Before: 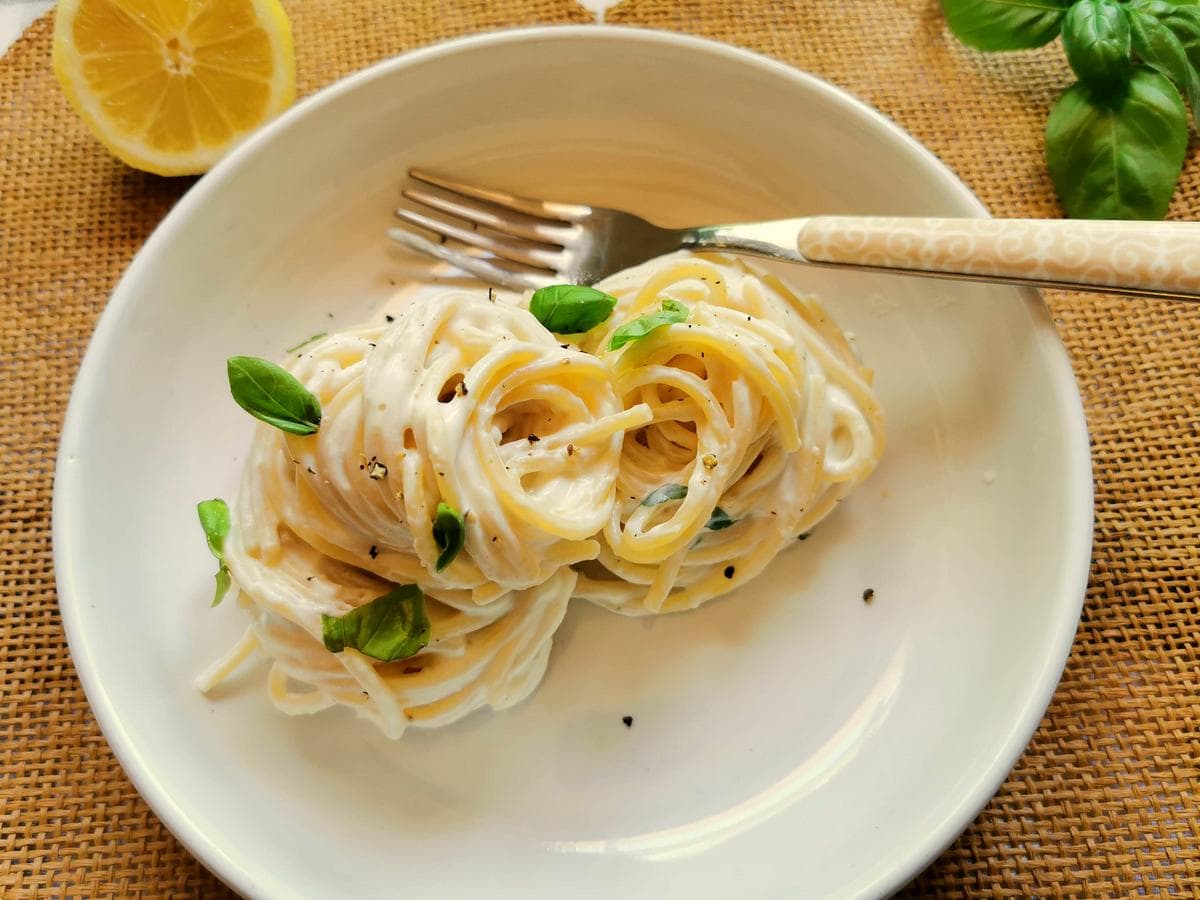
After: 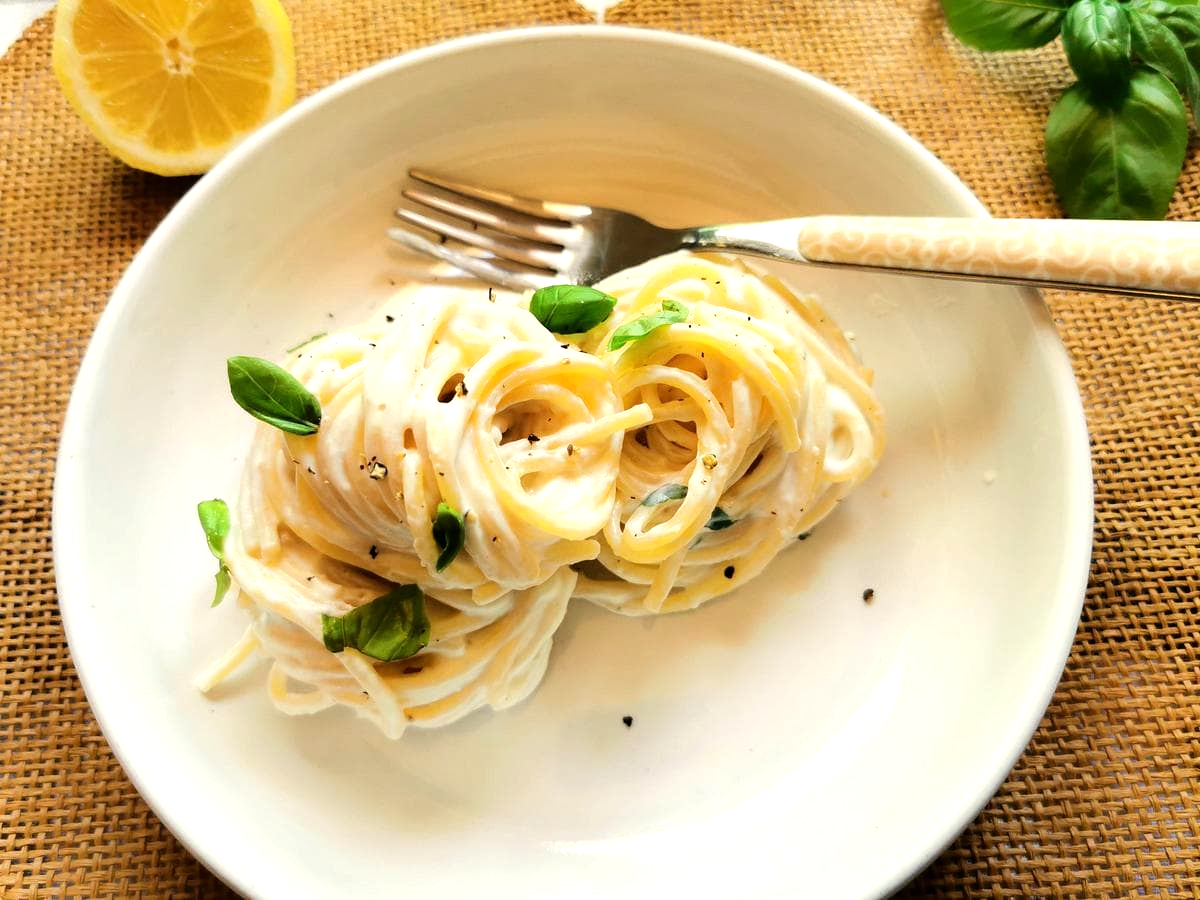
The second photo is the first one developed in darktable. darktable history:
tone equalizer: -8 EV -0.759 EV, -7 EV -0.733 EV, -6 EV -0.59 EV, -5 EV -0.376 EV, -3 EV 0.375 EV, -2 EV 0.6 EV, -1 EV 0.694 EV, +0 EV 0.78 EV, smoothing diameter 2.2%, edges refinement/feathering 19.69, mask exposure compensation -1.57 EV, filter diffusion 5
